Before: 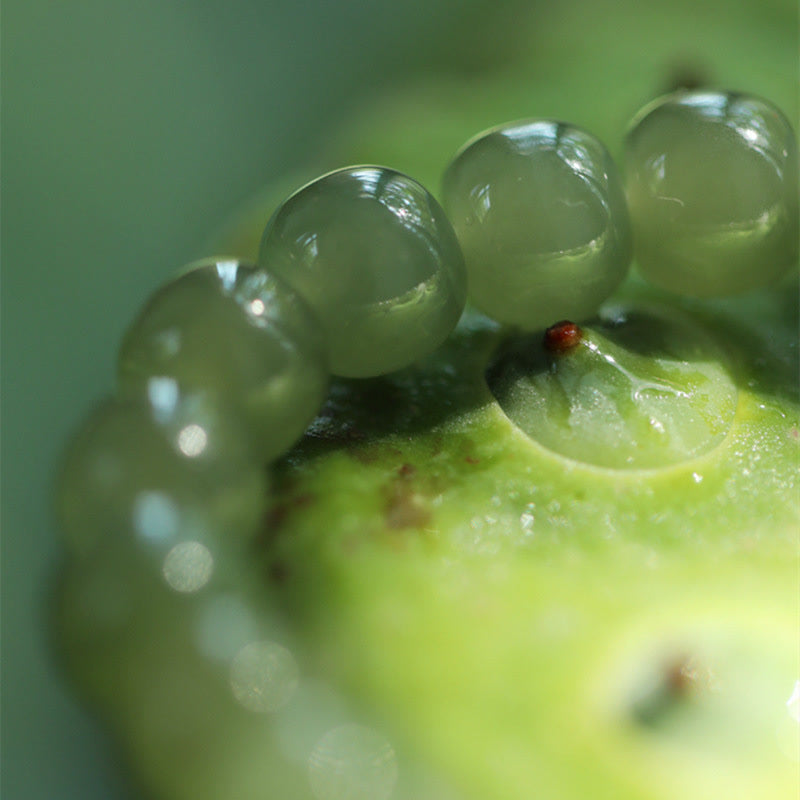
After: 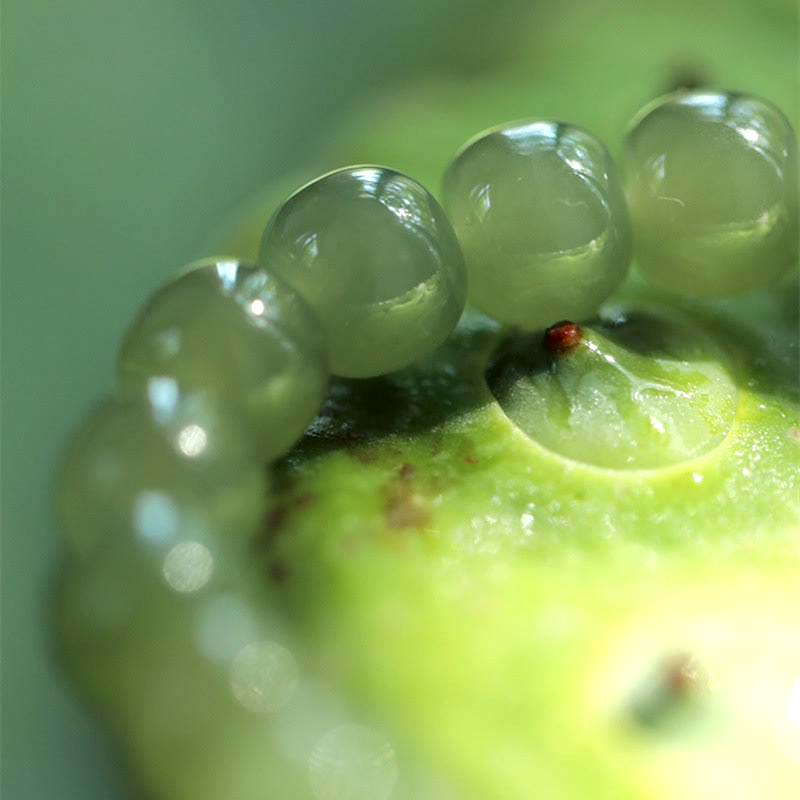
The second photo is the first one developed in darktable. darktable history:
tone curve: curves: ch0 [(0, 0) (0.003, 0.018) (0.011, 0.019) (0.025, 0.02) (0.044, 0.024) (0.069, 0.034) (0.1, 0.049) (0.136, 0.082) (0.177, 0.136) (0.224, 0.196) (0.277, 0.263) (0.335, 0.329) (0.399, 0.401) (0.468, 0.473) (0.543, 0.546) (0.623, 0.625) (0.709, 0.698) (0.801, 0.779) (0.898, 0.867) (1, 1)], color space Lab, independent channels, preserve colors none
exposure: exposure 0.56 EV, compensate highlight preservation false
